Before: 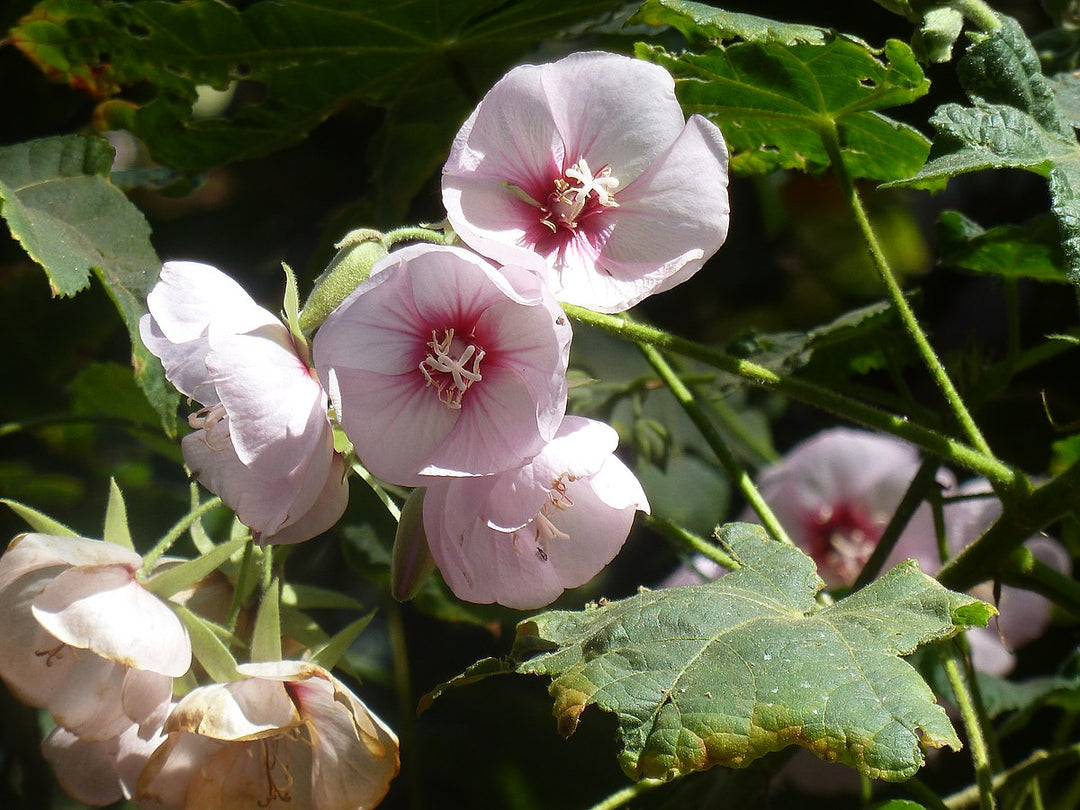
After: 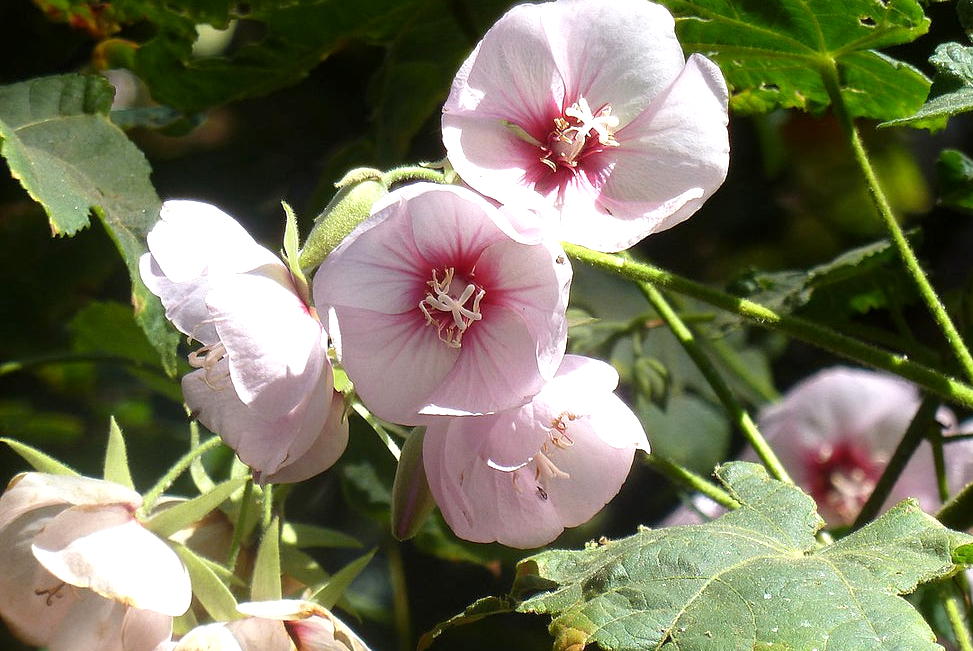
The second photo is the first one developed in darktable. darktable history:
exposure: black level correction 0.001, exposure 0.498 EV, compensate exposure bias true, compensate highlight preservation false
crop: top 7.544%, right 9.874%, bottom 12.055%
